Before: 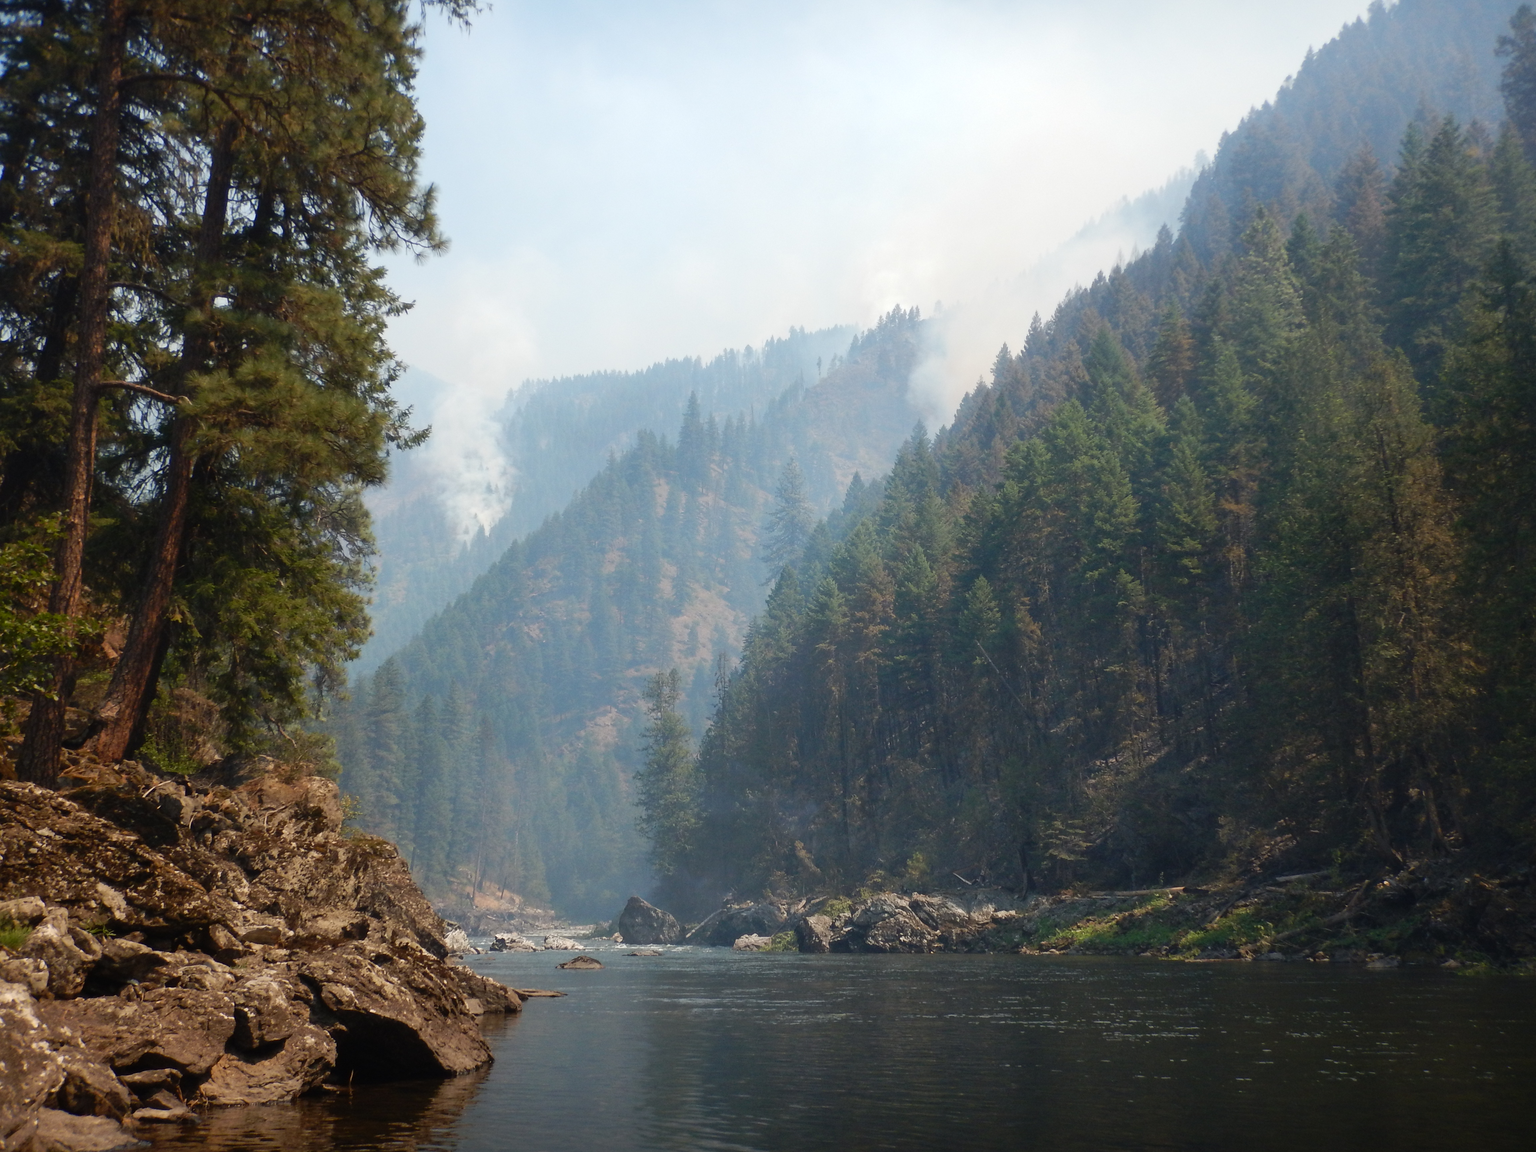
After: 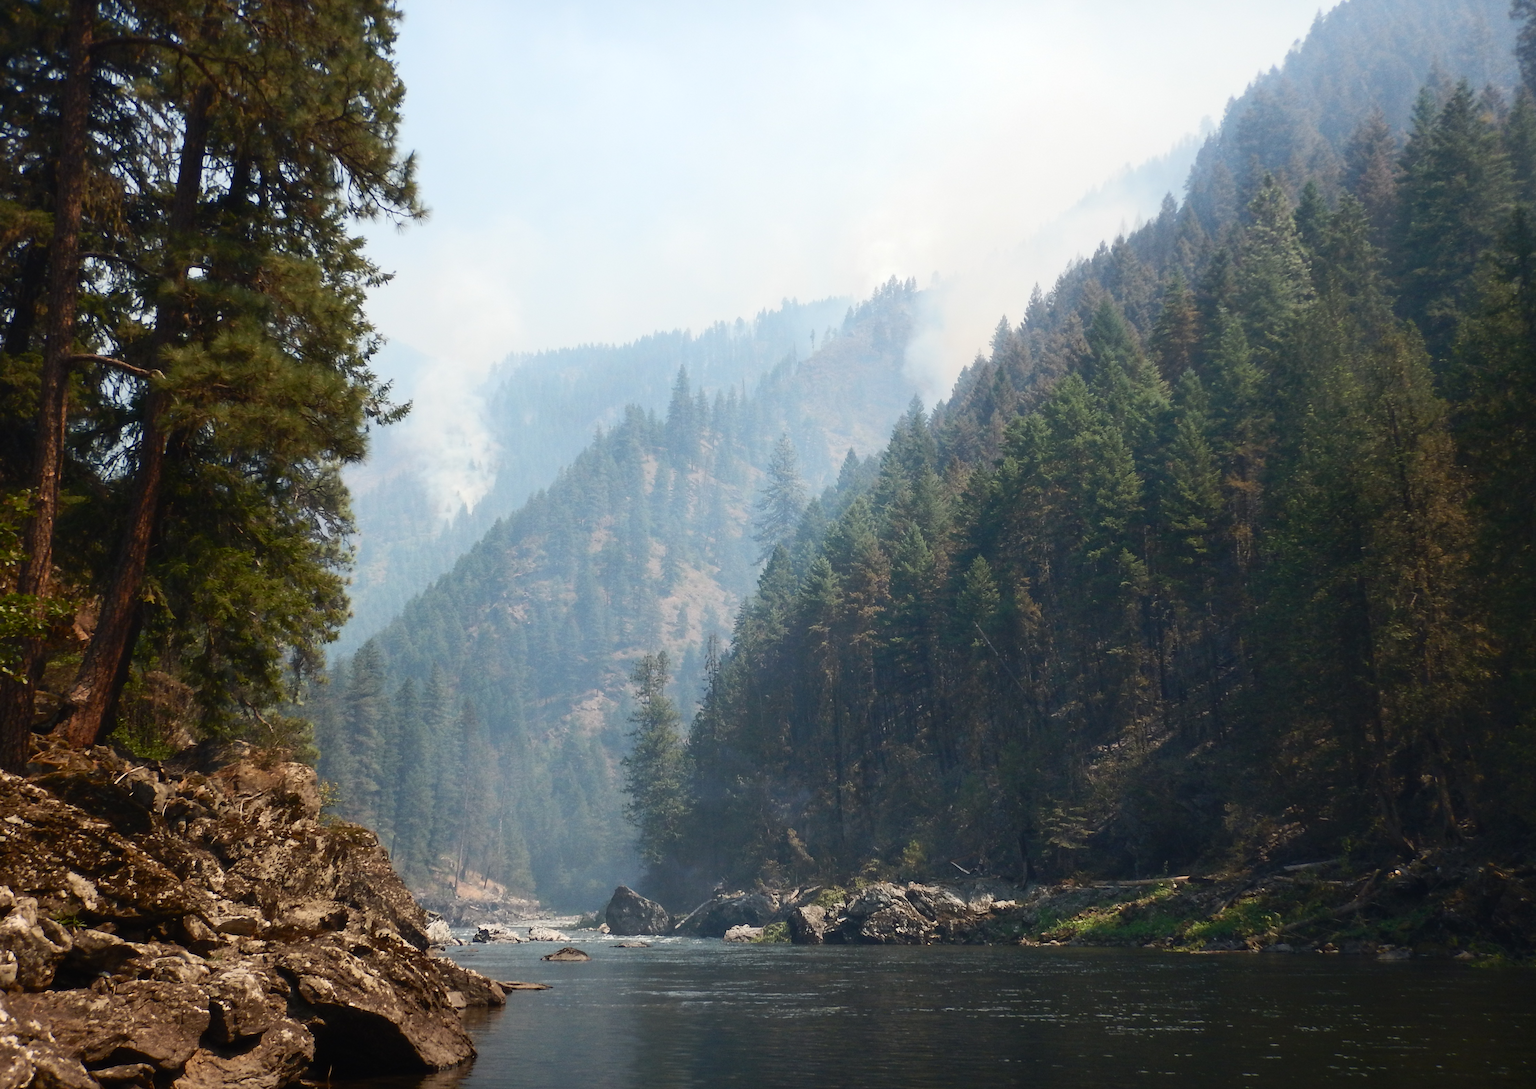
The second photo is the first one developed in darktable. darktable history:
crop: left 2.091%, top 3.321%, right 0.984%, bottom 4.98%
tone curve: curves: ch0 [(0, 0) (0.003, 0.003) (0.011, 0.012) (0.025, 0.023) (0.044, 0.04) (0.069, 0.056) (0.1, 0.082) (0.136, 0.107) (0.177, 0.144) (0.224, 0.186) (0.277, 0.237) (0.335, 0.297) (0.399, 0.37) (0.468, 0.465) (0.543, 0.567) (0.623, 0.68) (0.709, 0.782) (0.801, 0.86) (0.898, 0.924) (1, 1)], color space Lab, independent channels, preserve colors none
